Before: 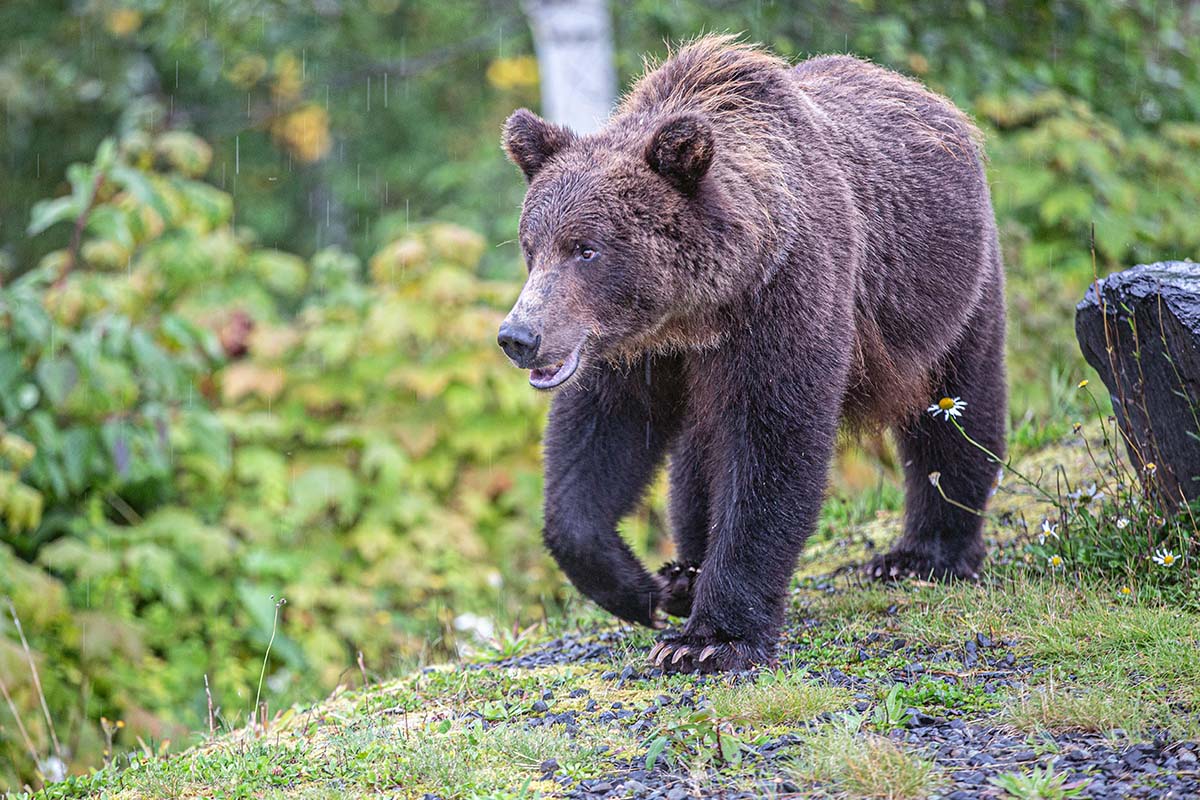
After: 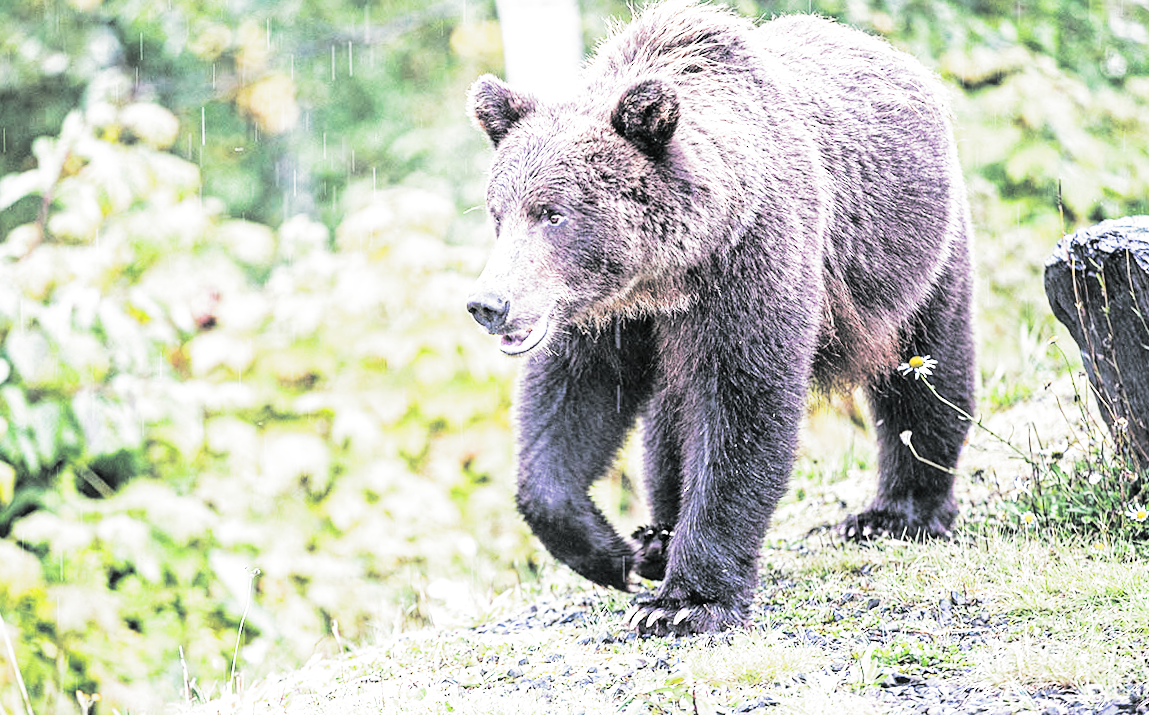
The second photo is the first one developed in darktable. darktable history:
rotate and perspective: rotation -1°, crop left 0.011, crop right 0.989, crop top 0.025, crop bottom 0.975
local contrast: mode bilateral grid, contrast 10, coarseness 25, detail 115%, midtone range 0.2
exposure: black level correction 0, exposure 0.6 EV, compensate highlight preservation false
split-toning: shadows › hue 190.8°, shadows › saturation 0.05, highlights › hue 54°, highlights › saturation 0.05, compress 0%
crop: left 1.964%, top 3.251%, right 1.122%, bottom 4.933%
shadows and highlights: shadows 30.86, highlights 0, soften with gaussian
base curve: curves: ch0 [(0, 0) (0.007, 0.004) (0.027, 0.03) (0.046, 0.07) (0.207, 0.54) (0.442, 0.872) (0.673, 0.972) (1, 1)], preserve colors none
contrast brightness saturation: saturation -0.05
